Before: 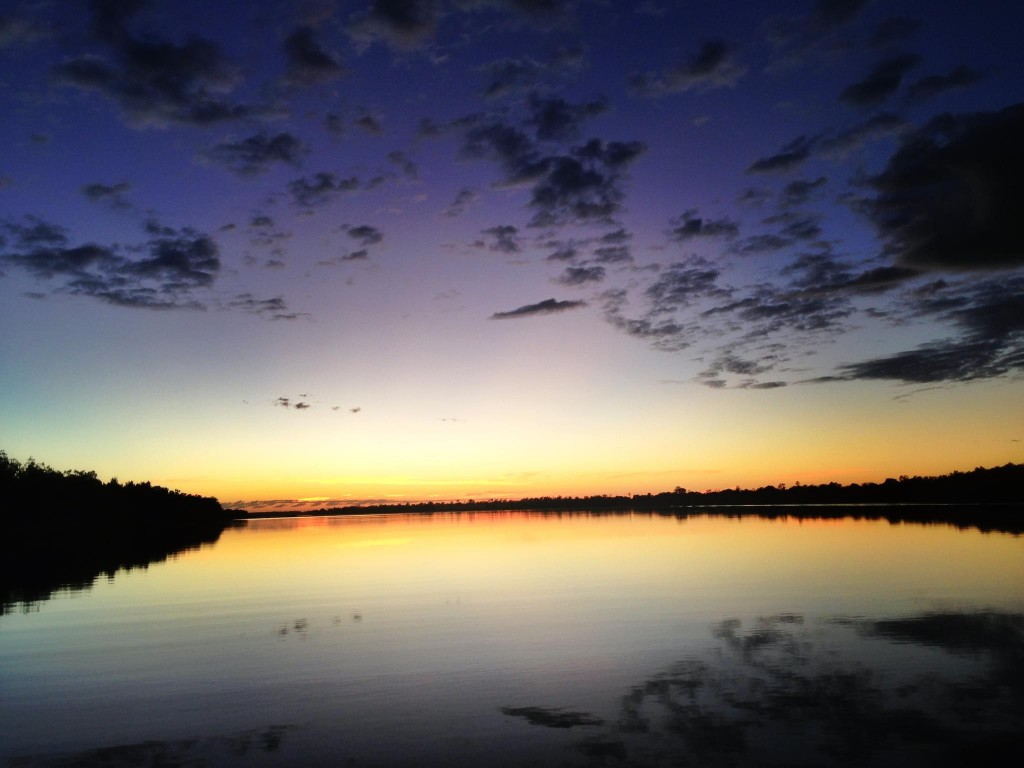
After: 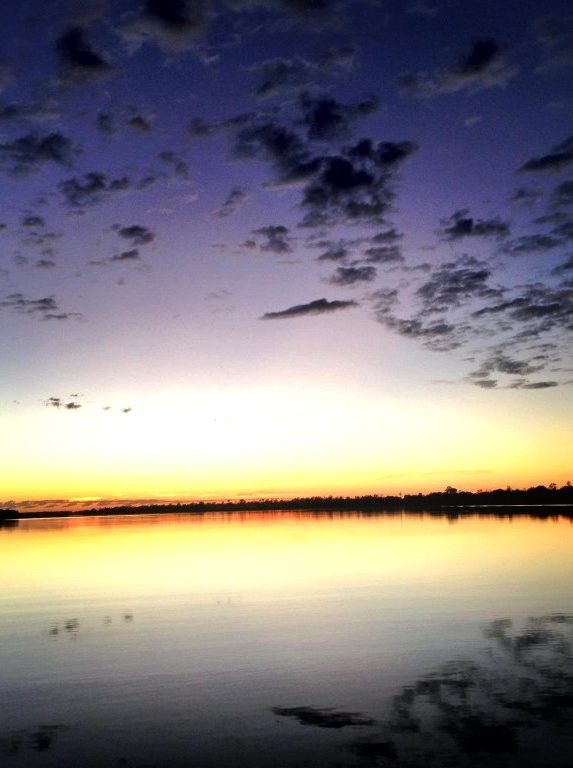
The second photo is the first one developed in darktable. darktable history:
crop and rotate: left 22.435%, right 21.602%
tone equalizer: -8 EV -0.421 EV, -7 EV -0.375 EV, -6 EV -0.311 EV, -5 EV -0.245 EV, -3 EV 0.231 EV, -2 EV 0.307 EV, -1 EV 0.377 EV, +0 EV 0.429 EV
local contrast: mode bilateral grid, contrast 20, coarseness 51, detail 171%, midtone range 0.2
